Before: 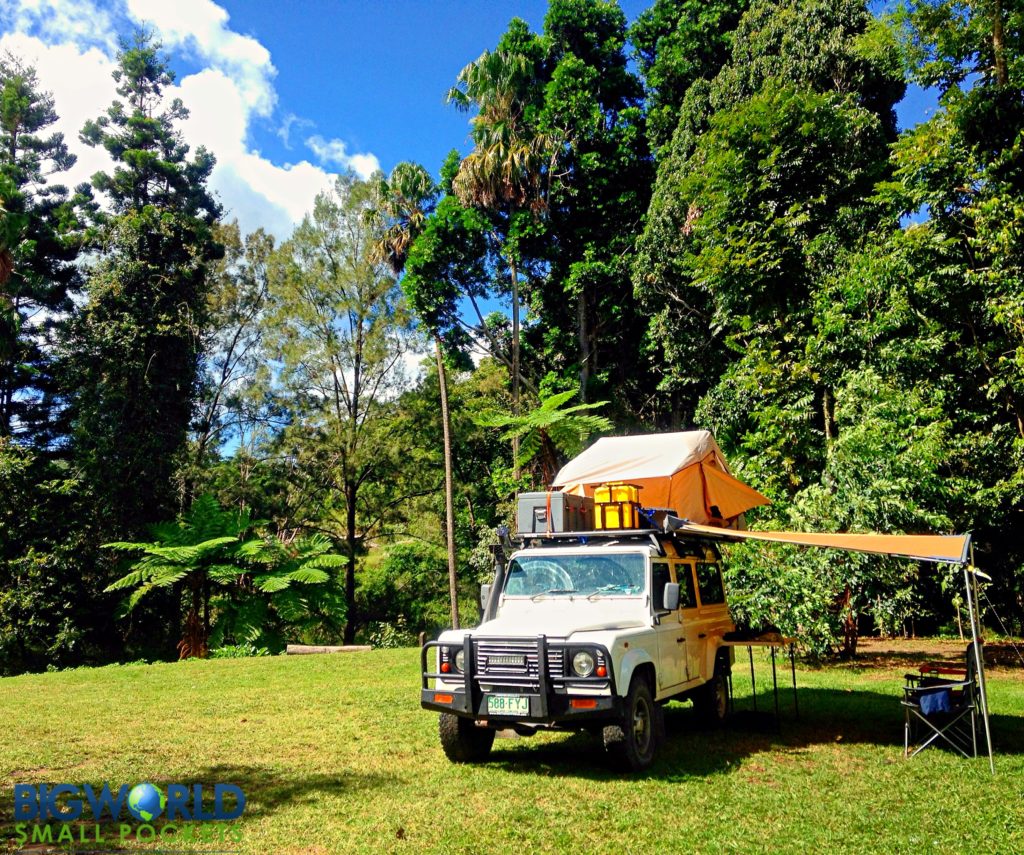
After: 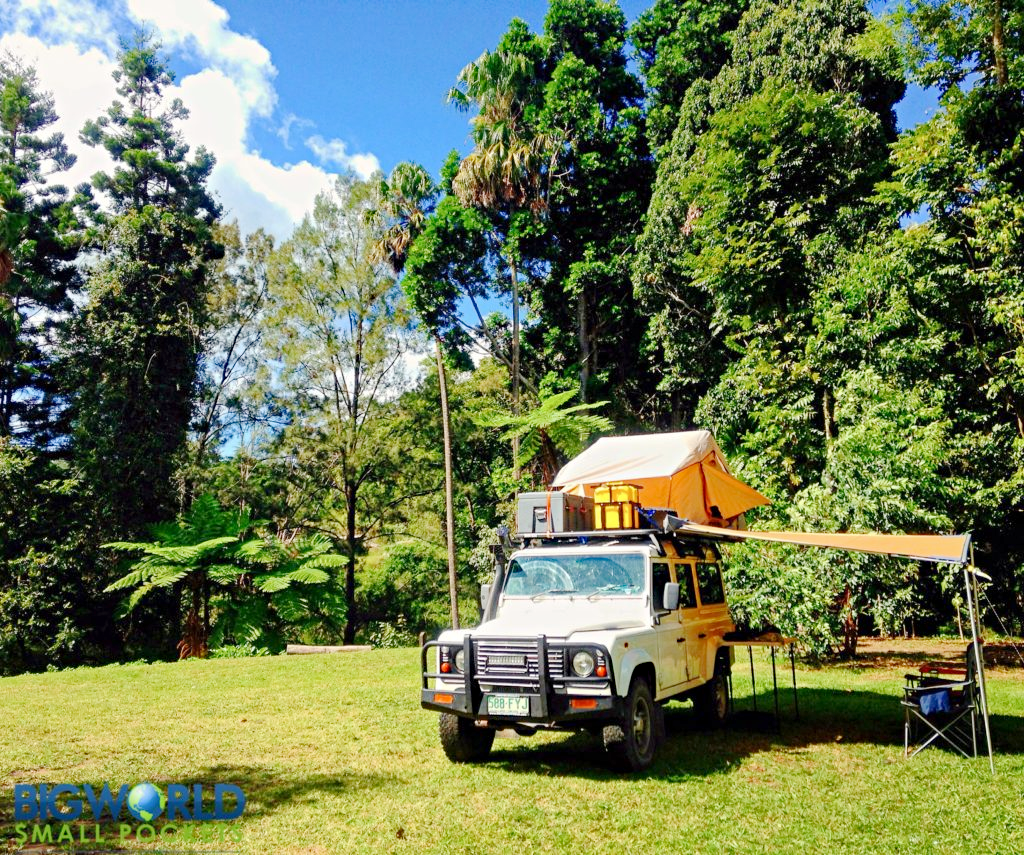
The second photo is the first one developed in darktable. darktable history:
haze removal: compatibility mode true, adaptive false
base curve: curves: ch0 [(0, 0) (0.158, 0.273) (0.879, 0.895) (1, 1)], preserve colors none
